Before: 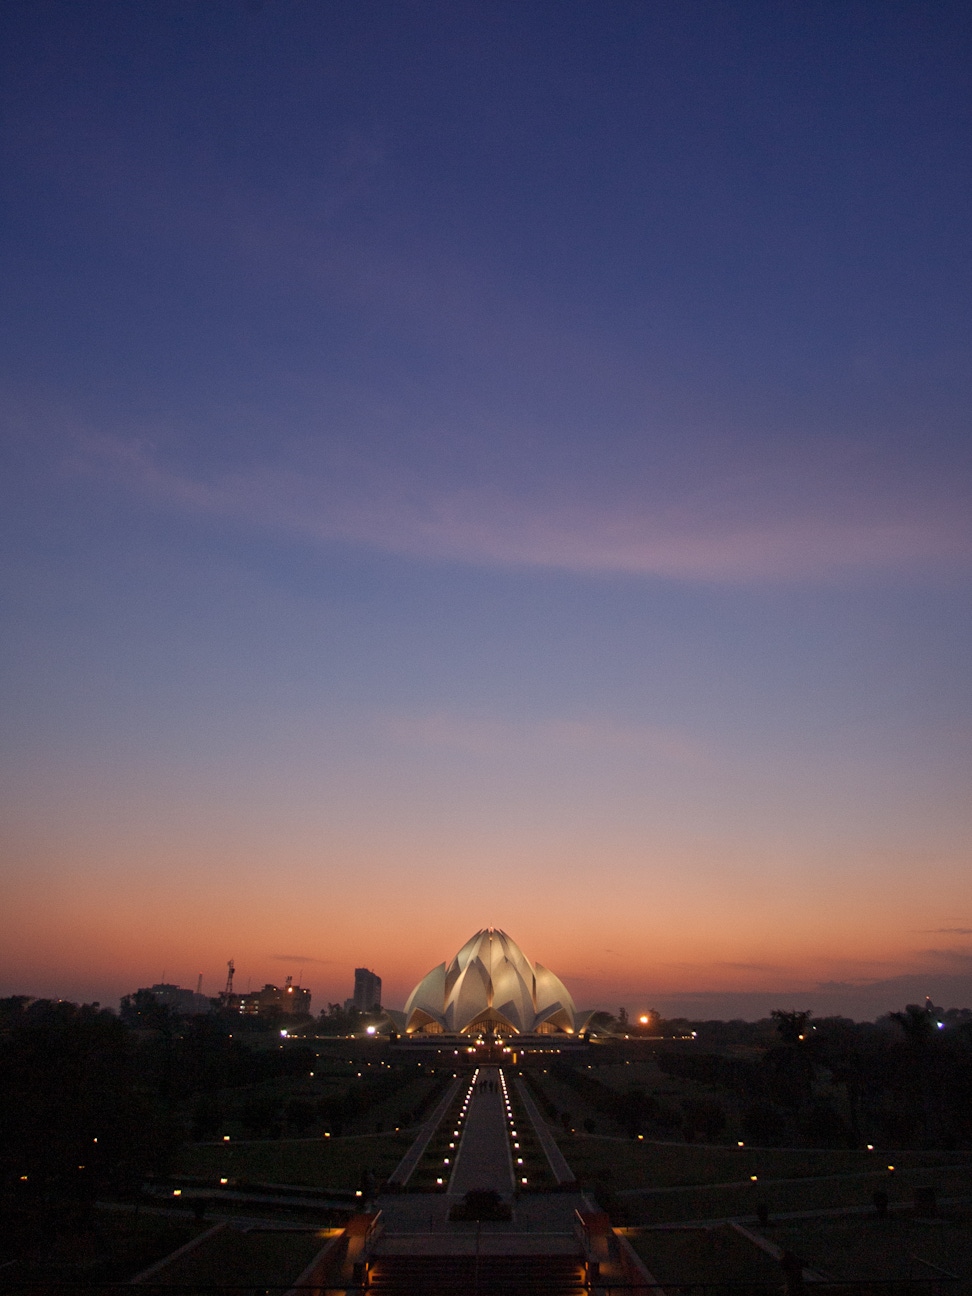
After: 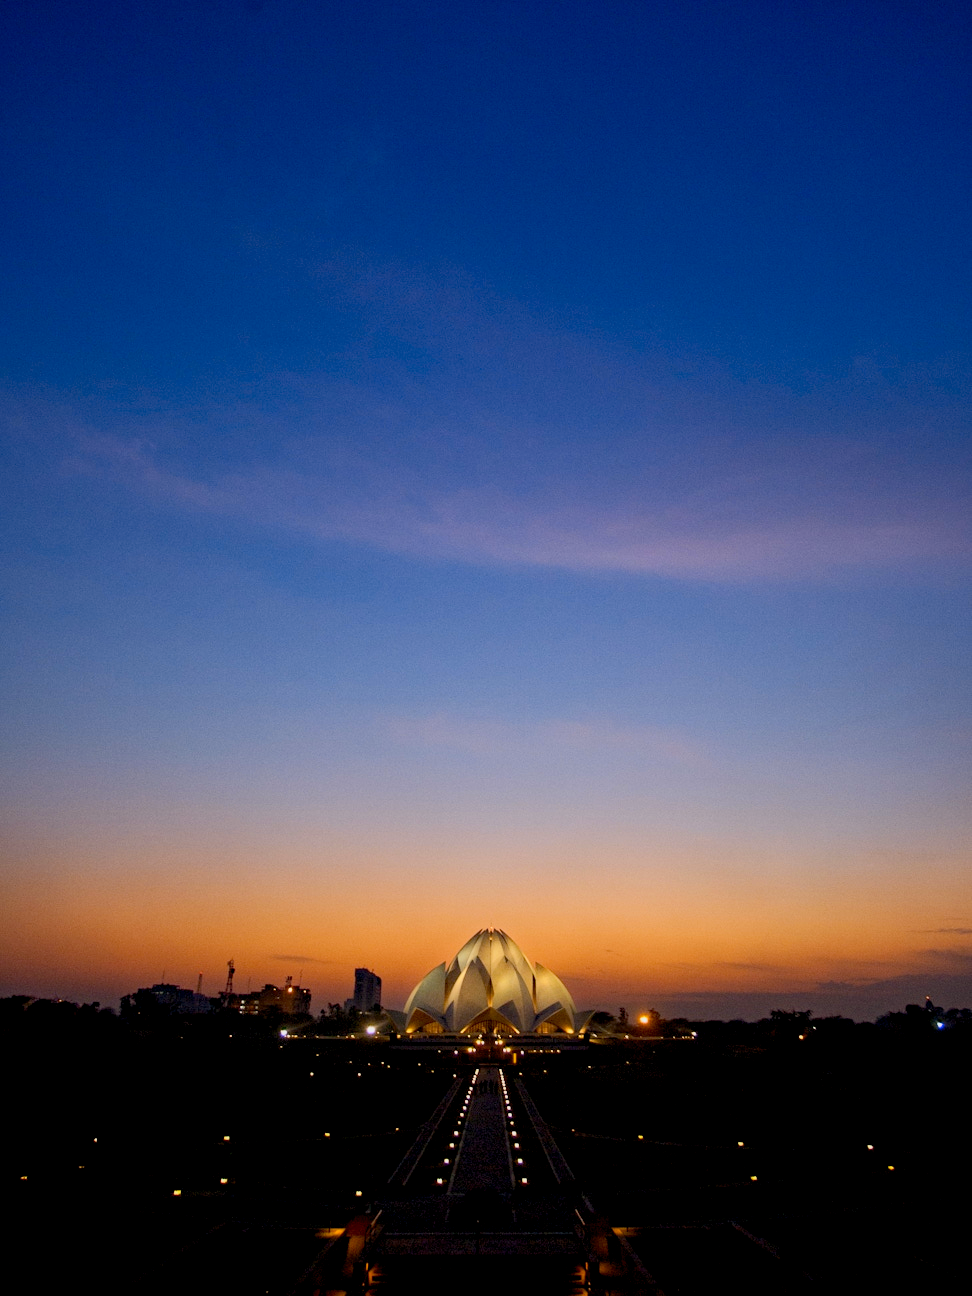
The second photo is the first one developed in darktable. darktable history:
contrast brightness saturation: contrast 0.2, brightness 0.16, saturation 0.22
color contrast: green-magenta contrast 0.85, blue-yellow contrast 1.25, unbound 0
exposure: black level correction 0.011, exposure -0.478 EV, compensate highlight preservation false
haze removal: strength 0.29, distance 0.25, compatibility mode true, adaptive false
base curve: curves: ch0 [(0, 0) (0.235, 0.266) (0.503, 0.496) (0.786, 0.72) (1, 1)]
